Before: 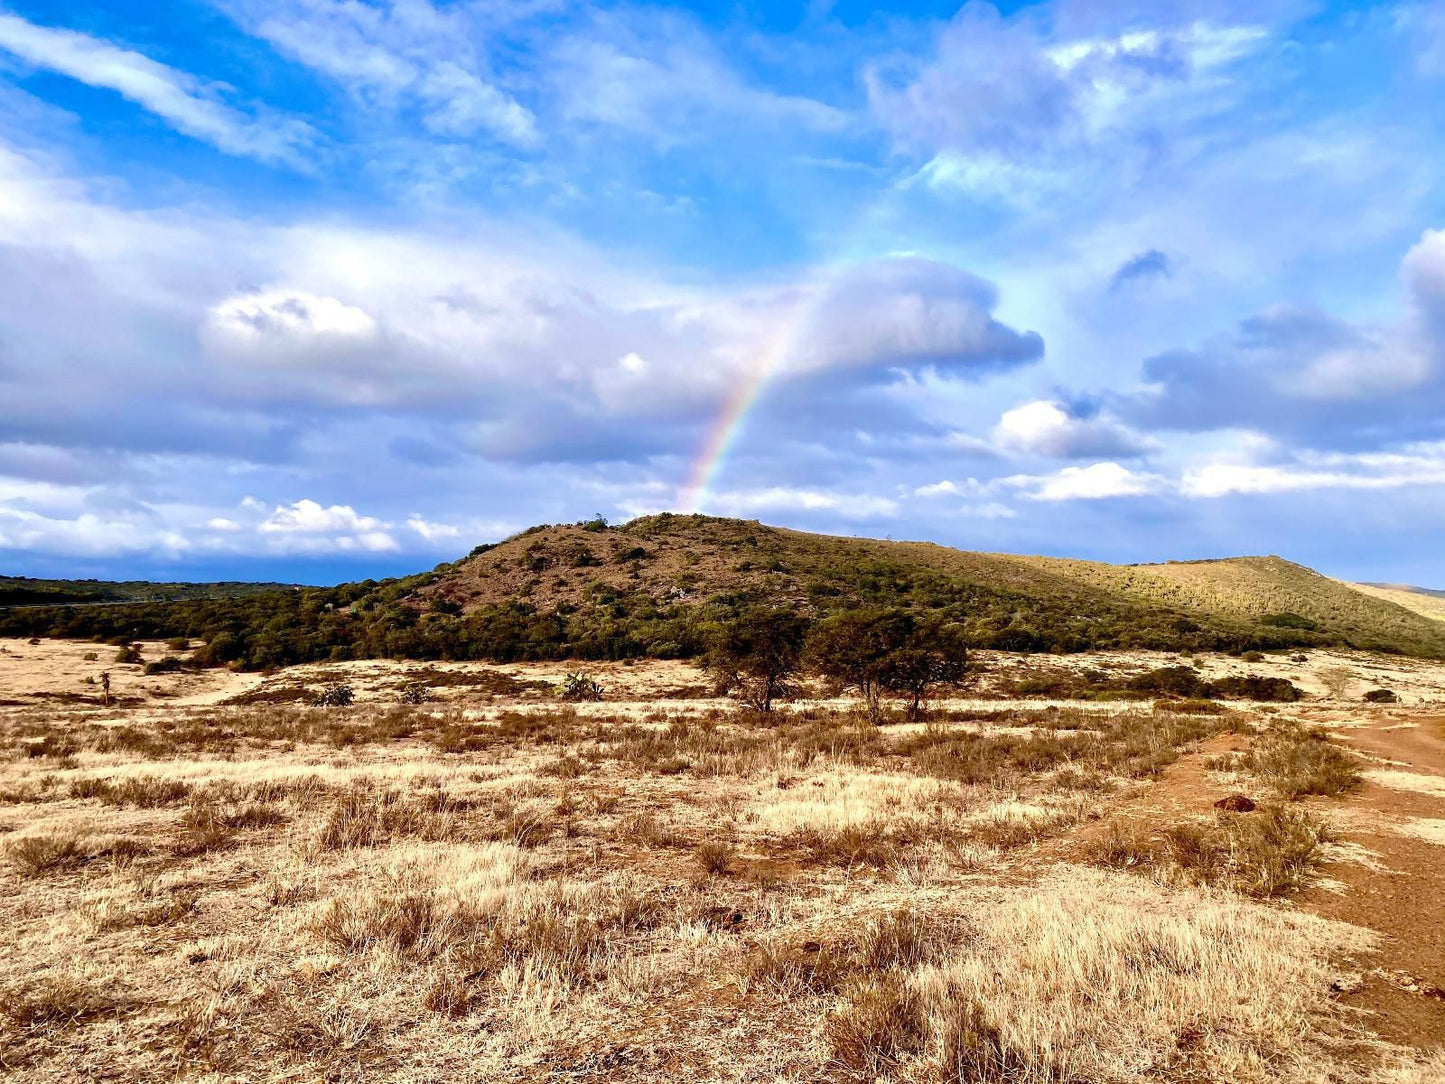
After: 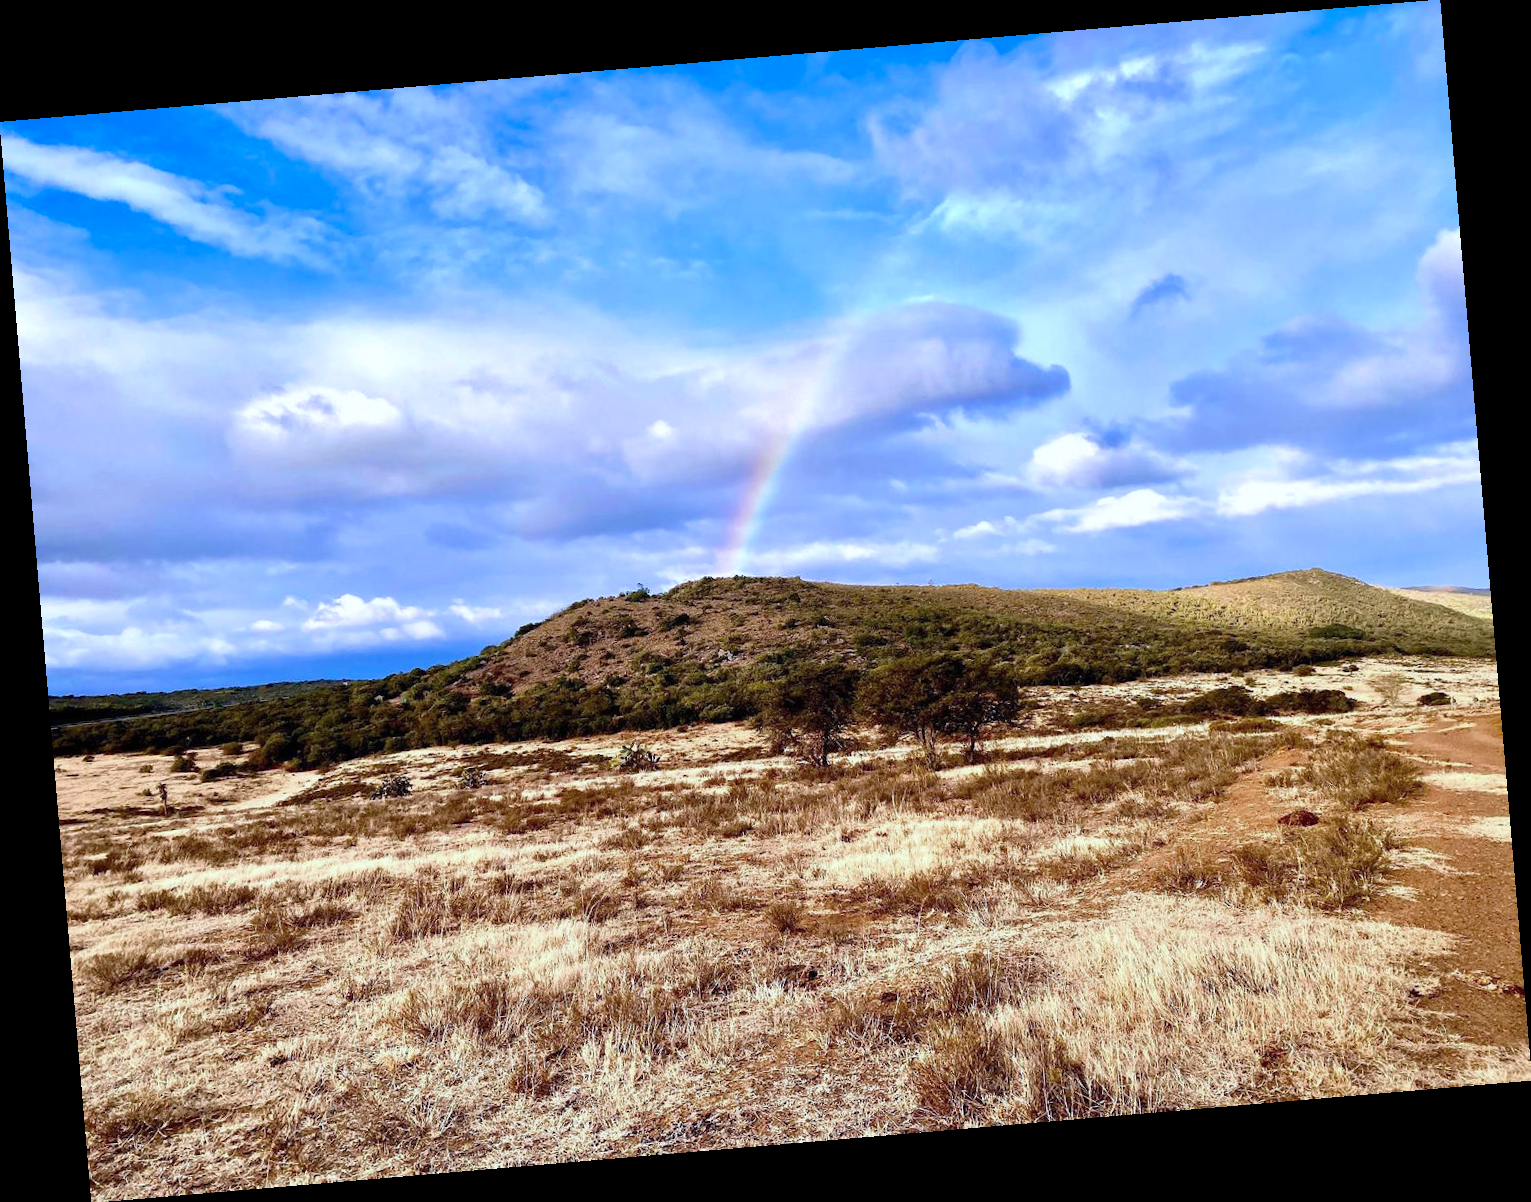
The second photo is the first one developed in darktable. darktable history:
rotate and perspective: rotation -4.86°, automatic cropping off
color calibration: illuminant as shot in camera, x 0.358, y 0.373, temperature 4628.91 K
white balance: red 0.98, blue 1.034
